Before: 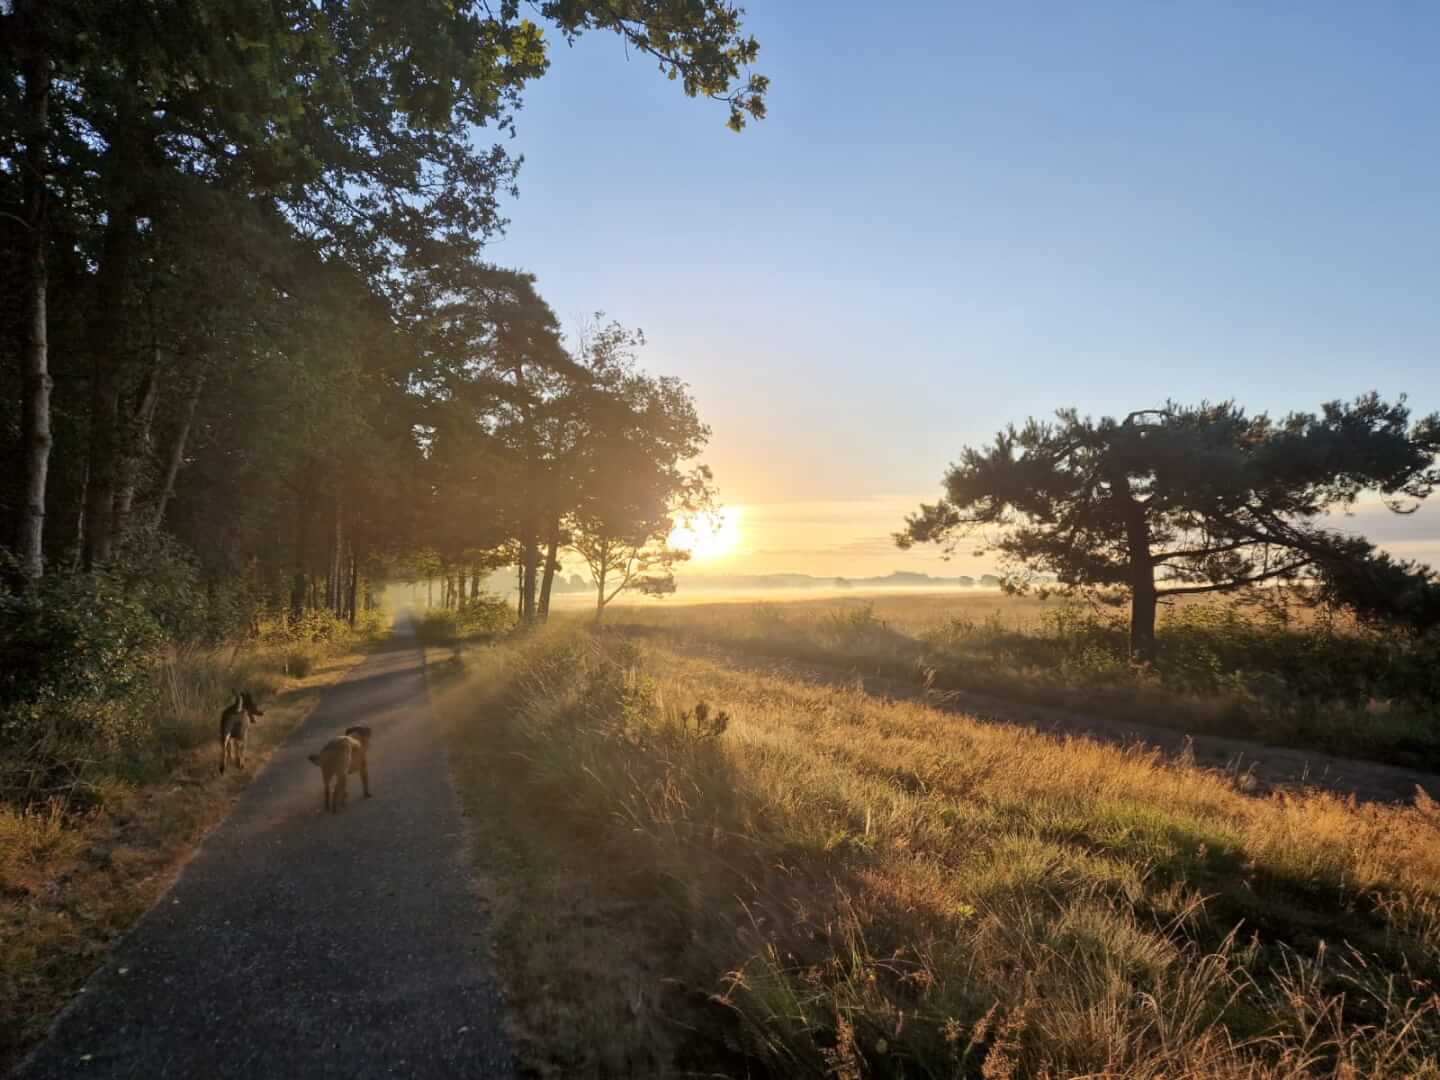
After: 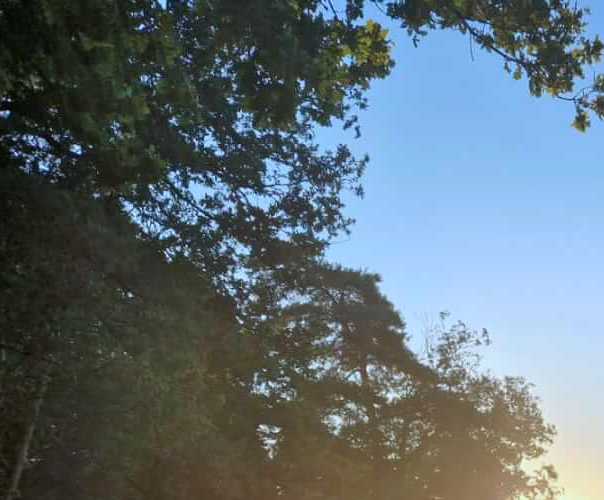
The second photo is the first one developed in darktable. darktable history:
crop and rotate: left 10.817%, top 0.062%, right 47.194%, bottom 53.626%
color calibration: illuminant F (fluorescent), F source F9 (Cool White Deluxe 4150 K) – high CRI, x 0.374, y 0.373, temperature 4158.34 K
